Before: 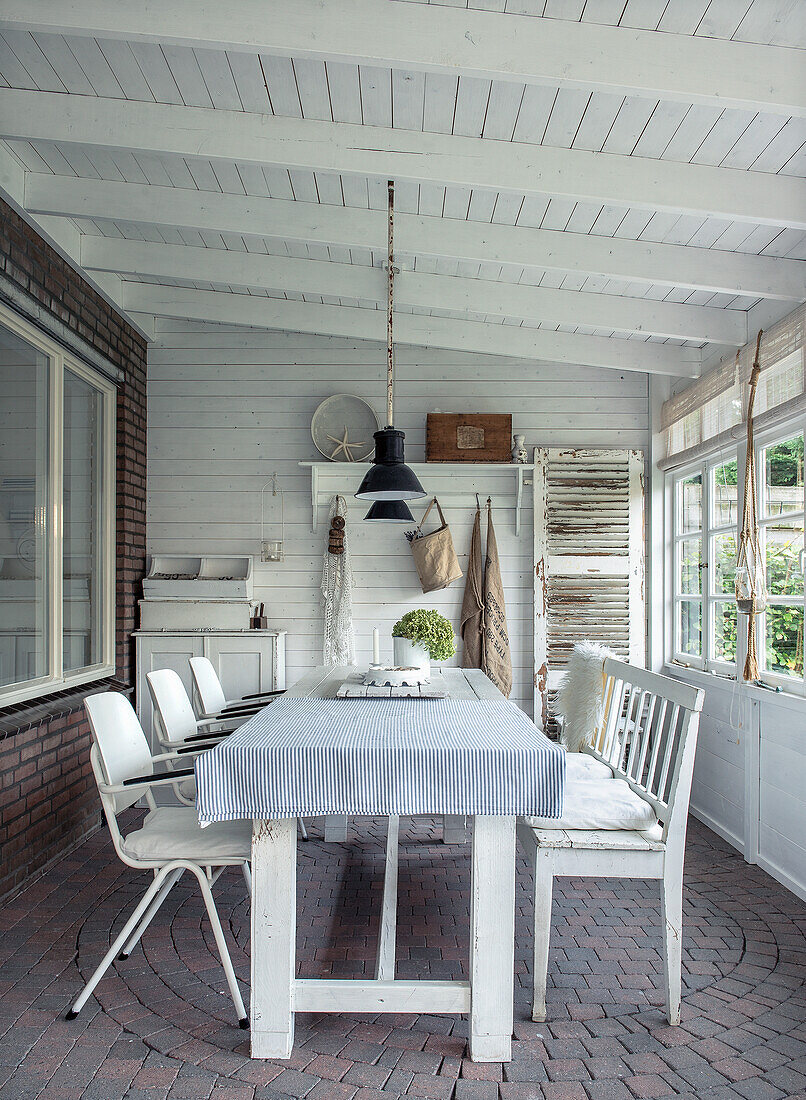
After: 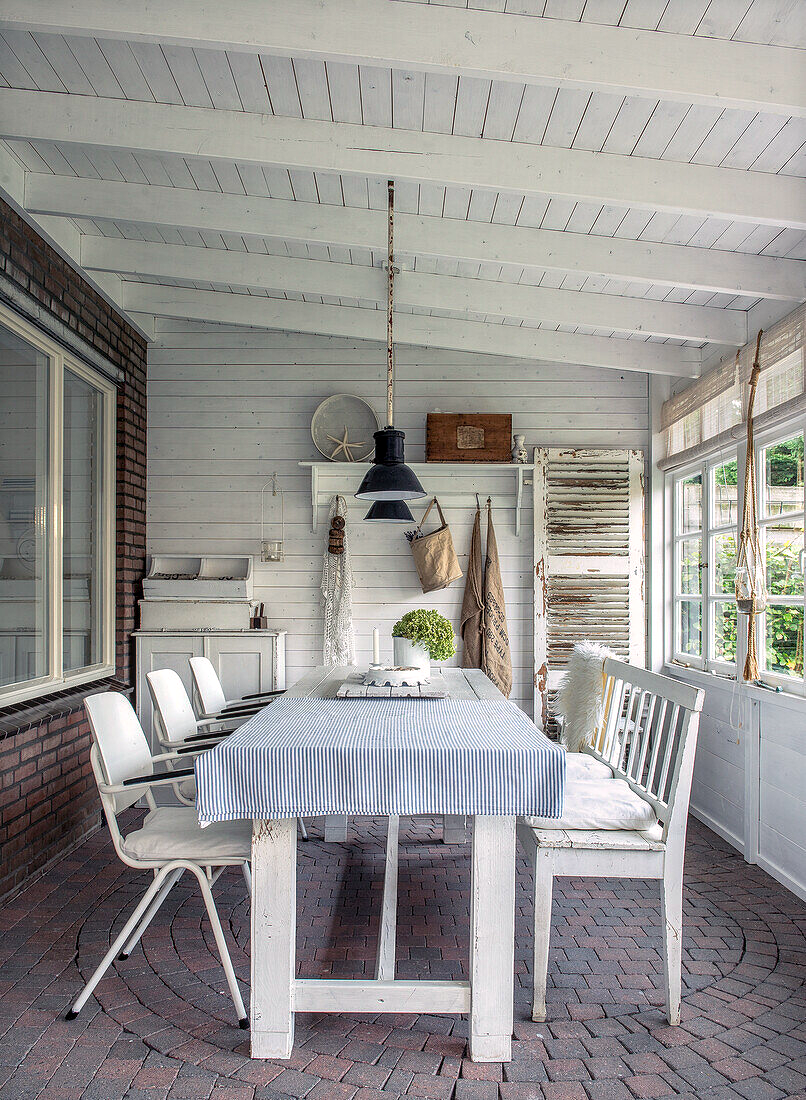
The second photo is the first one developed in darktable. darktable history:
exposure: compensate highlight preservation false
local contrast: on, module defaults
color correction: highlights a* 3.22, highlights b* 1.93, saturation 1.19
